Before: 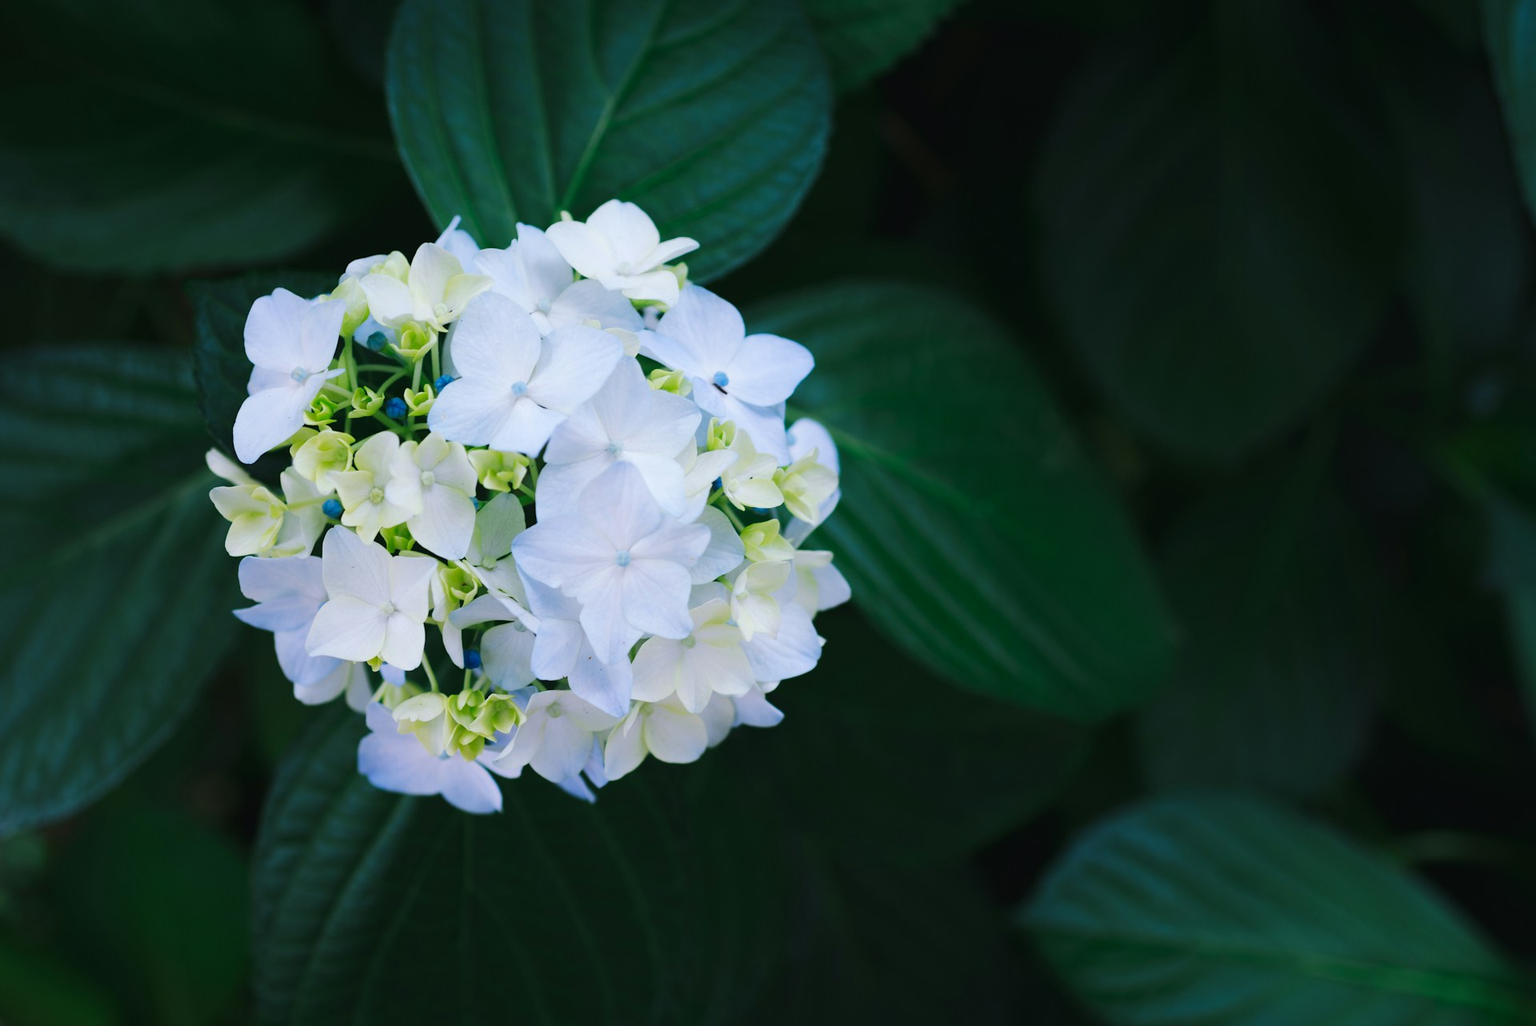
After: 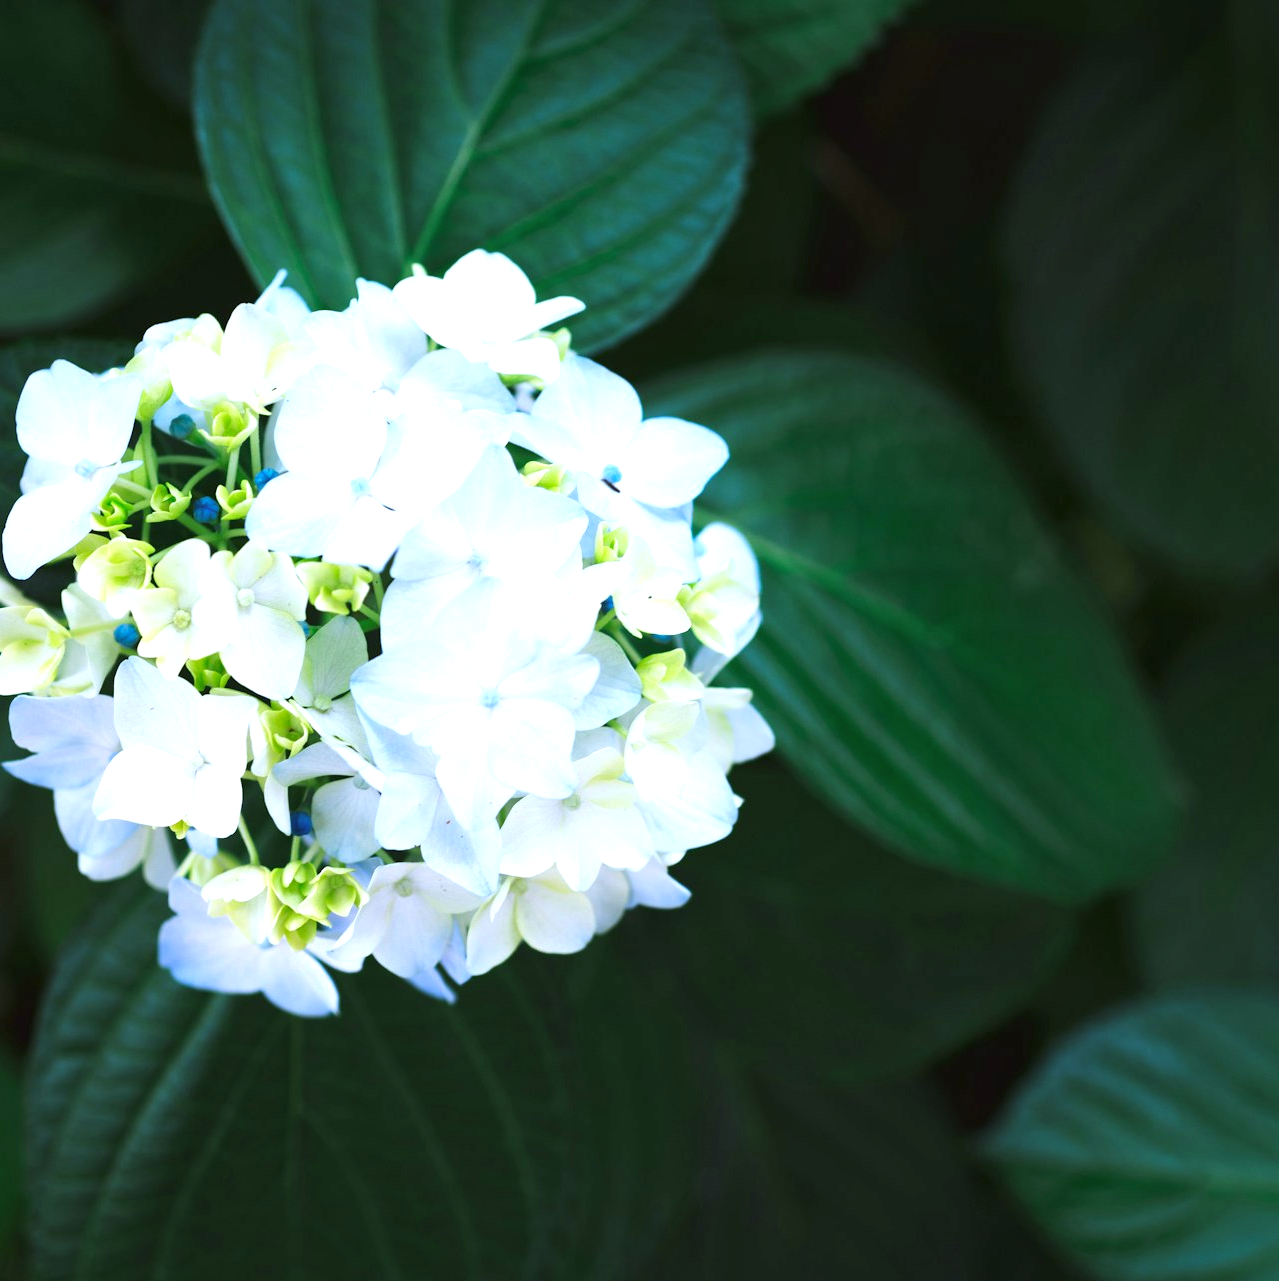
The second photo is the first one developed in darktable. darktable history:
exposure: exposure 0.935 EV, compensate highlight preservation false
local contrast: mode bilateral grid, contrast 20, coarseness 50, detail 120%, midtone range 0.2
color correction: highlights a* -2.73, highlights b* -2.09, shadows a* 2.41, shadows b* 2.73
crop and rotate: left 15.055%, right 18.278%
